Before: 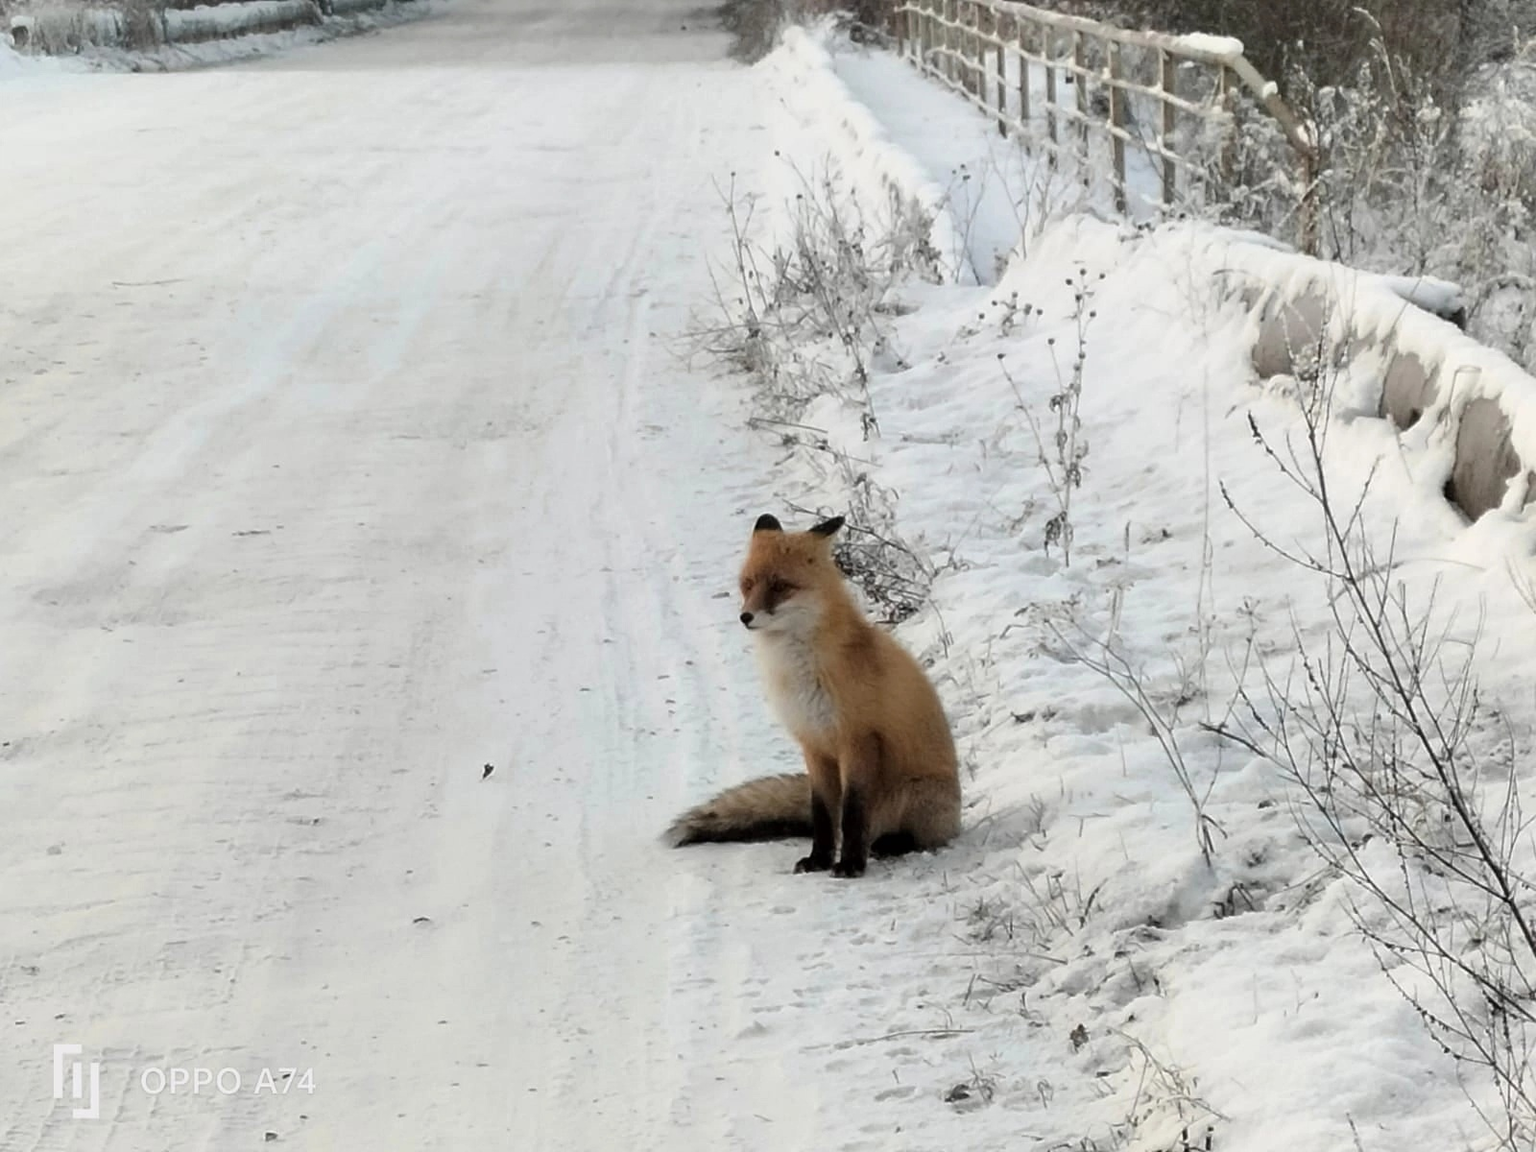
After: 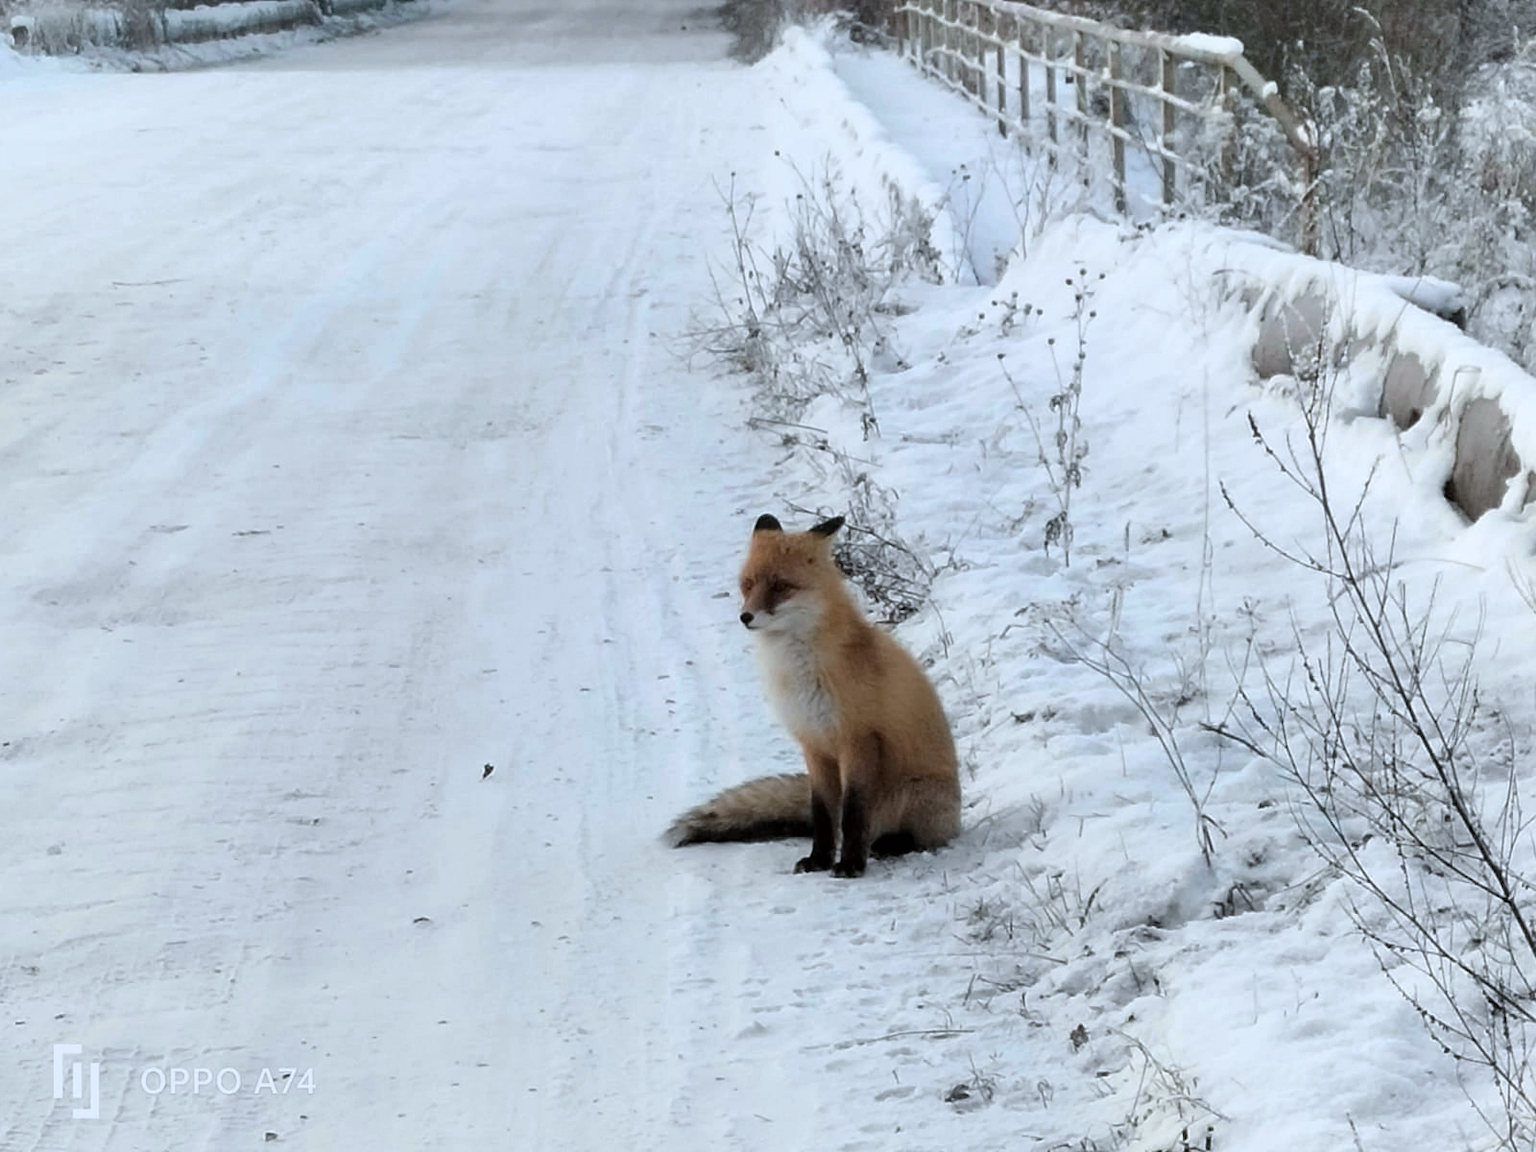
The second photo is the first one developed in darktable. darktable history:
color calibration: x 0.368, y 0.376, temperature 4370.71 K
